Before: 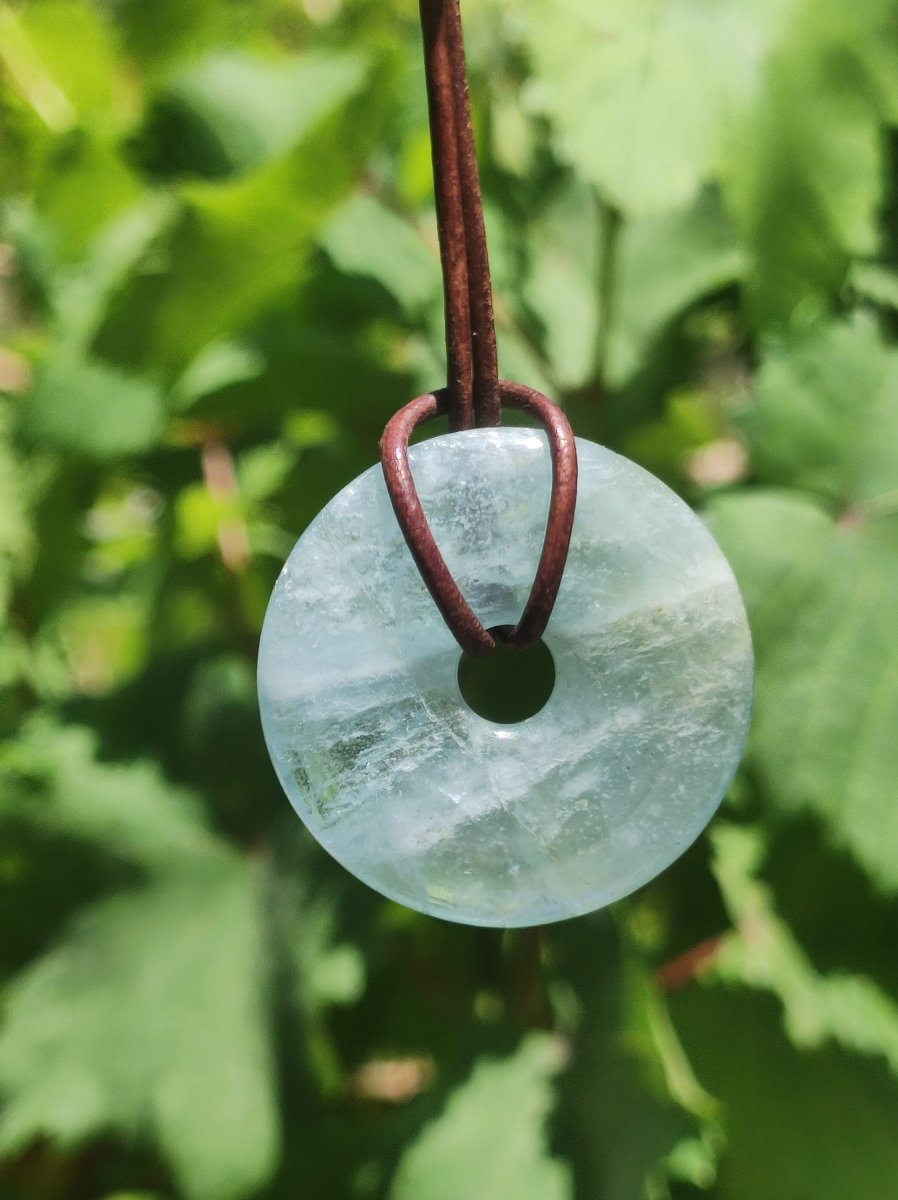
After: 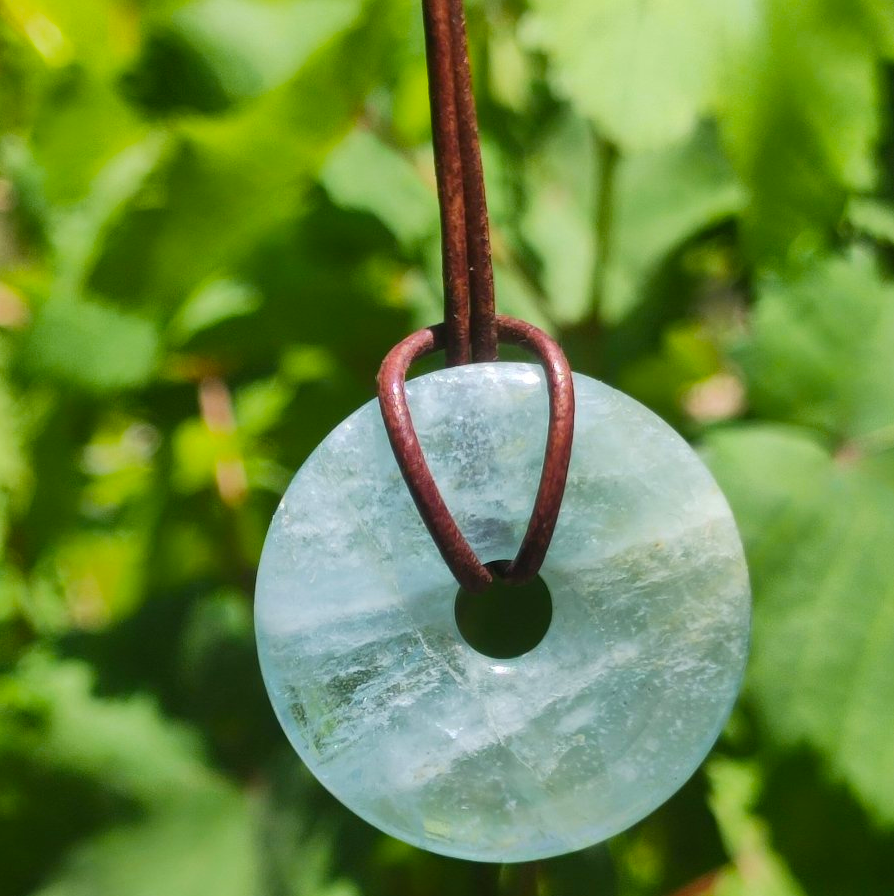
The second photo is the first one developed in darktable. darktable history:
crop: left 0.387%, top 5.469%, bottom 19.809%
color balance rgb: perceptual saturation grading › global saturation 20%, global vibrance 20%
